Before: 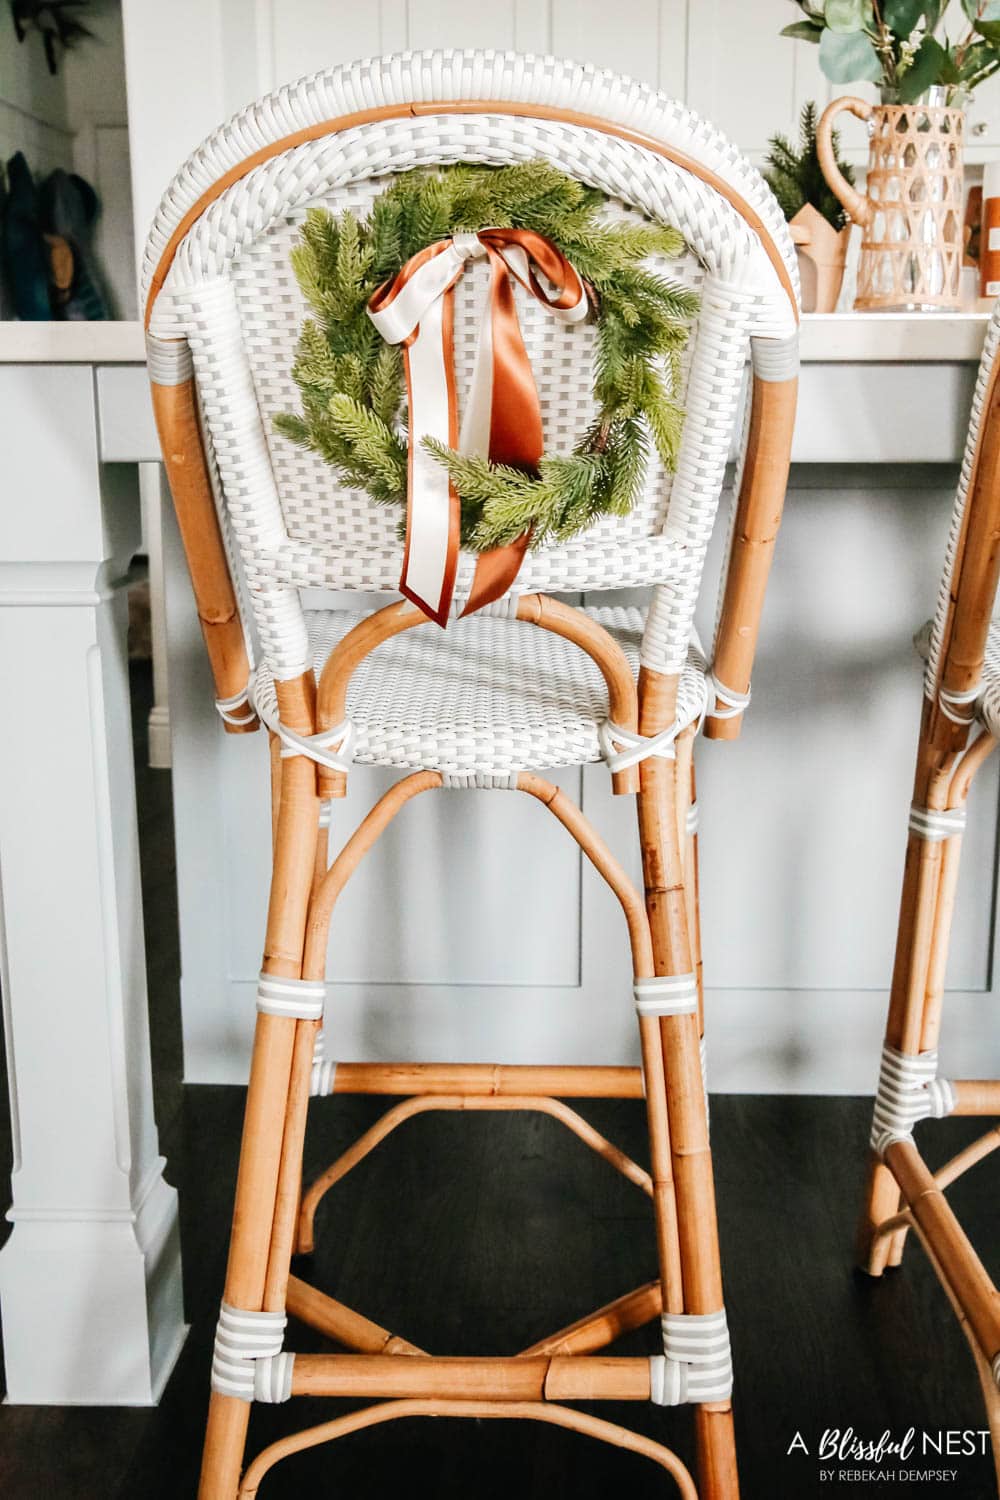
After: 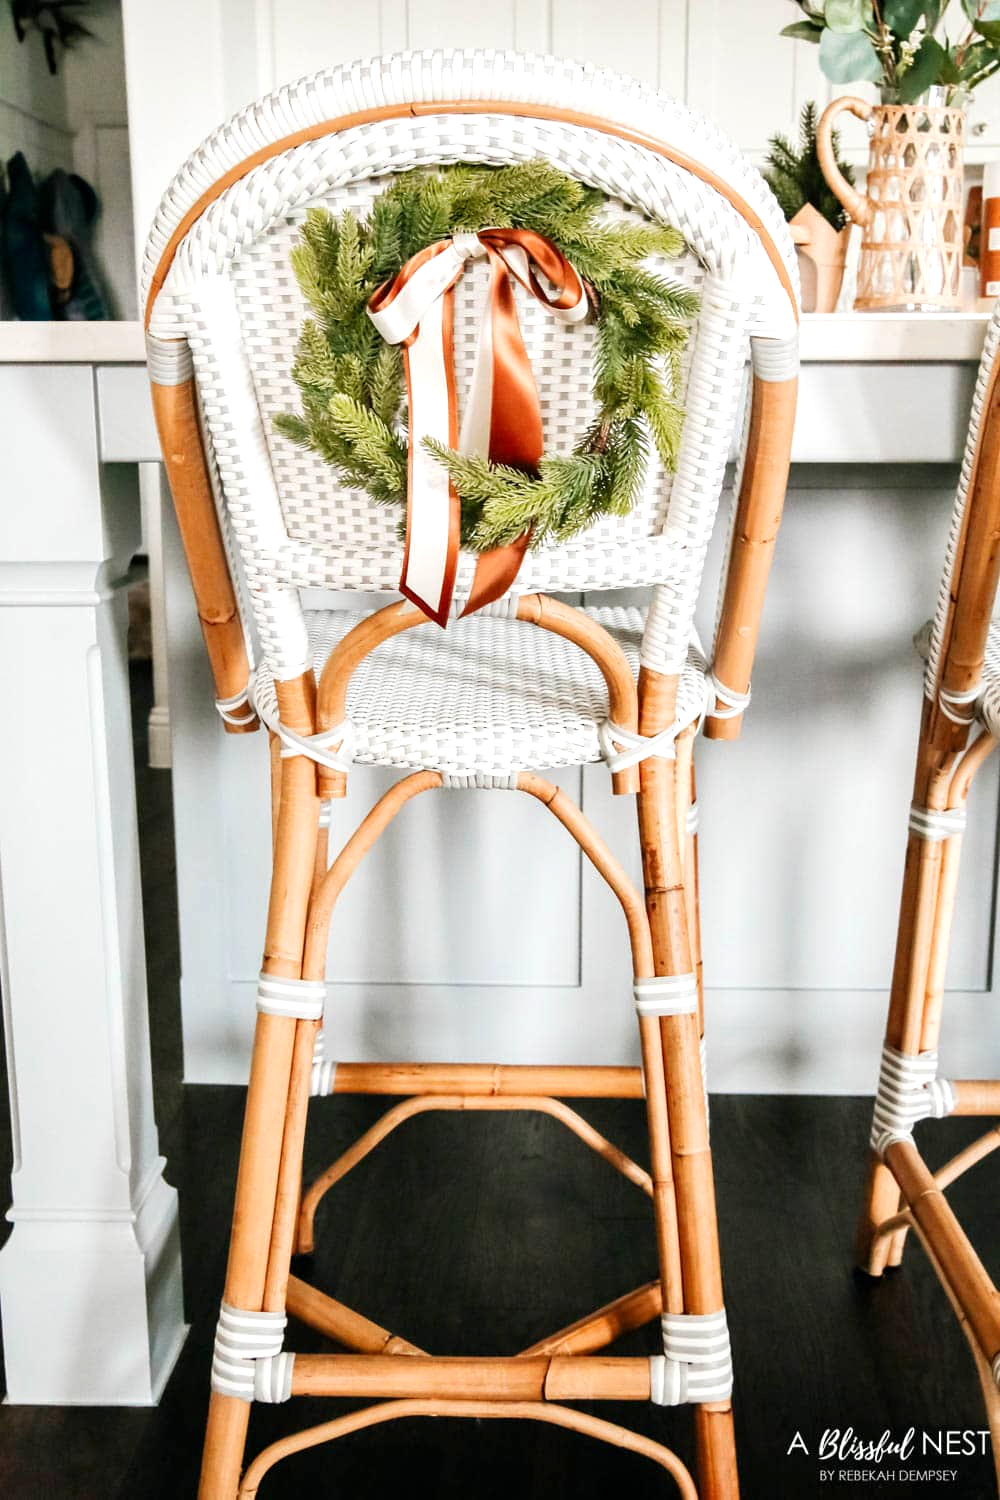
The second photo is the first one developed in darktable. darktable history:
exposure: black level correction 0.001, exposure 0.3 EV, compensate highlight preservation false
